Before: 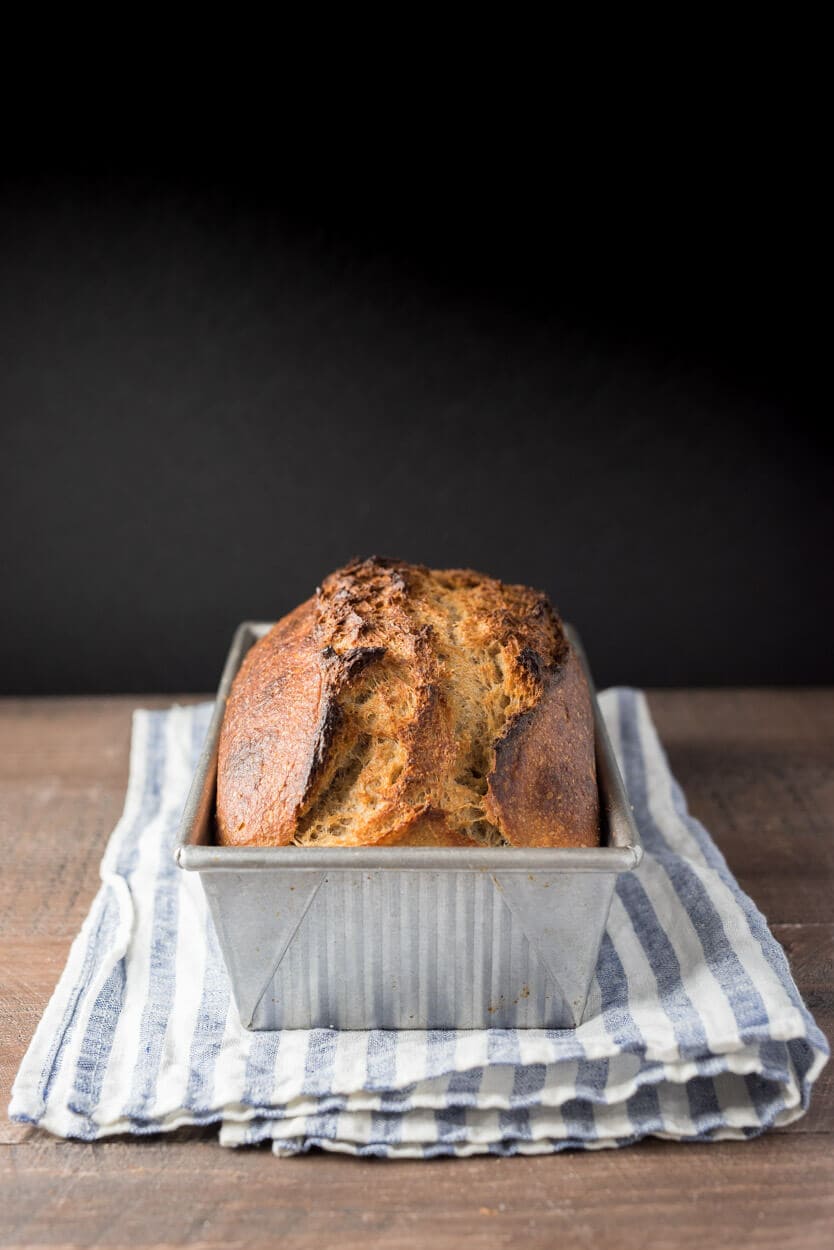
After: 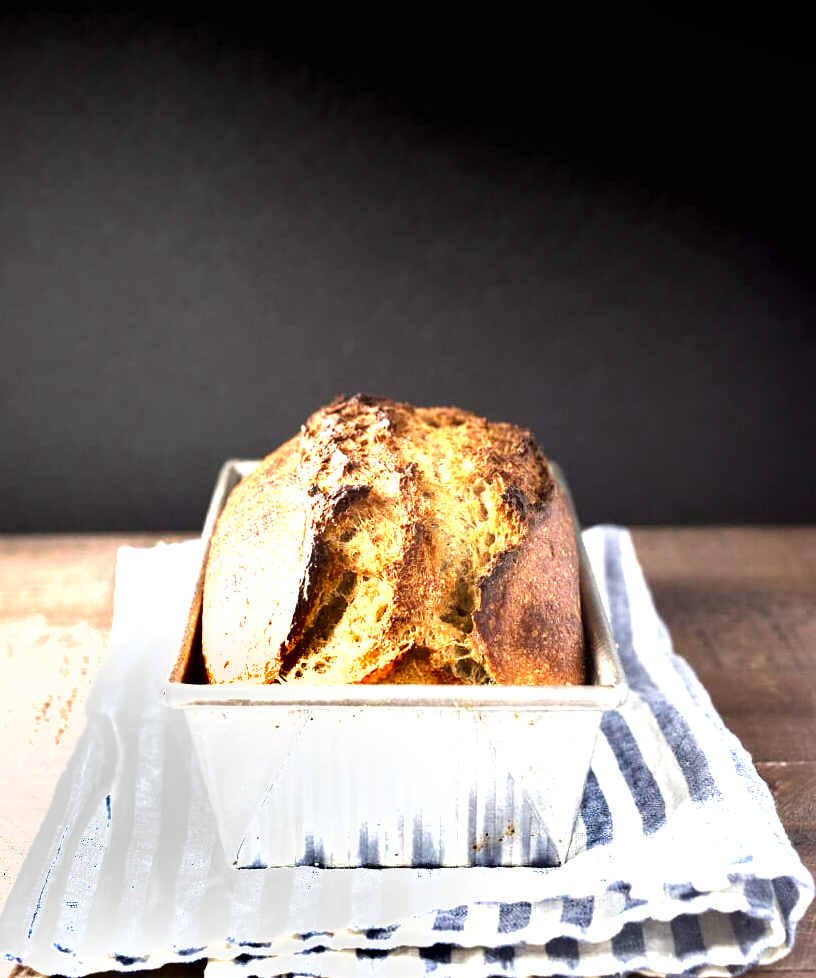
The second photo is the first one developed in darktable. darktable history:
crop and rotate: left 1.802%, top 12.976%, right 0.294%, bottom 8.767%
tone equalizer: -8 EV -0.391 EV, -7 EV -0.363 EV, -6 EV -0.302 EV, -5 EV -0.245 EV, -3 EV 0.197 EV, -2 EV 0.35 EV, -1 EV 0.394 EV, +0 EV 0.426 EV, smoothing diameter 24.82%, edges refinement/feathering 14.61, preserve details guided filter
shadows and highlights: shadows 11.1, white point adjustment 1.2, soften with gaussian
velvia: on, module defaults
exposure: black level correction 0, exposure 1.2 EV, compensate exposure bias true, compensate highlight preservation false
